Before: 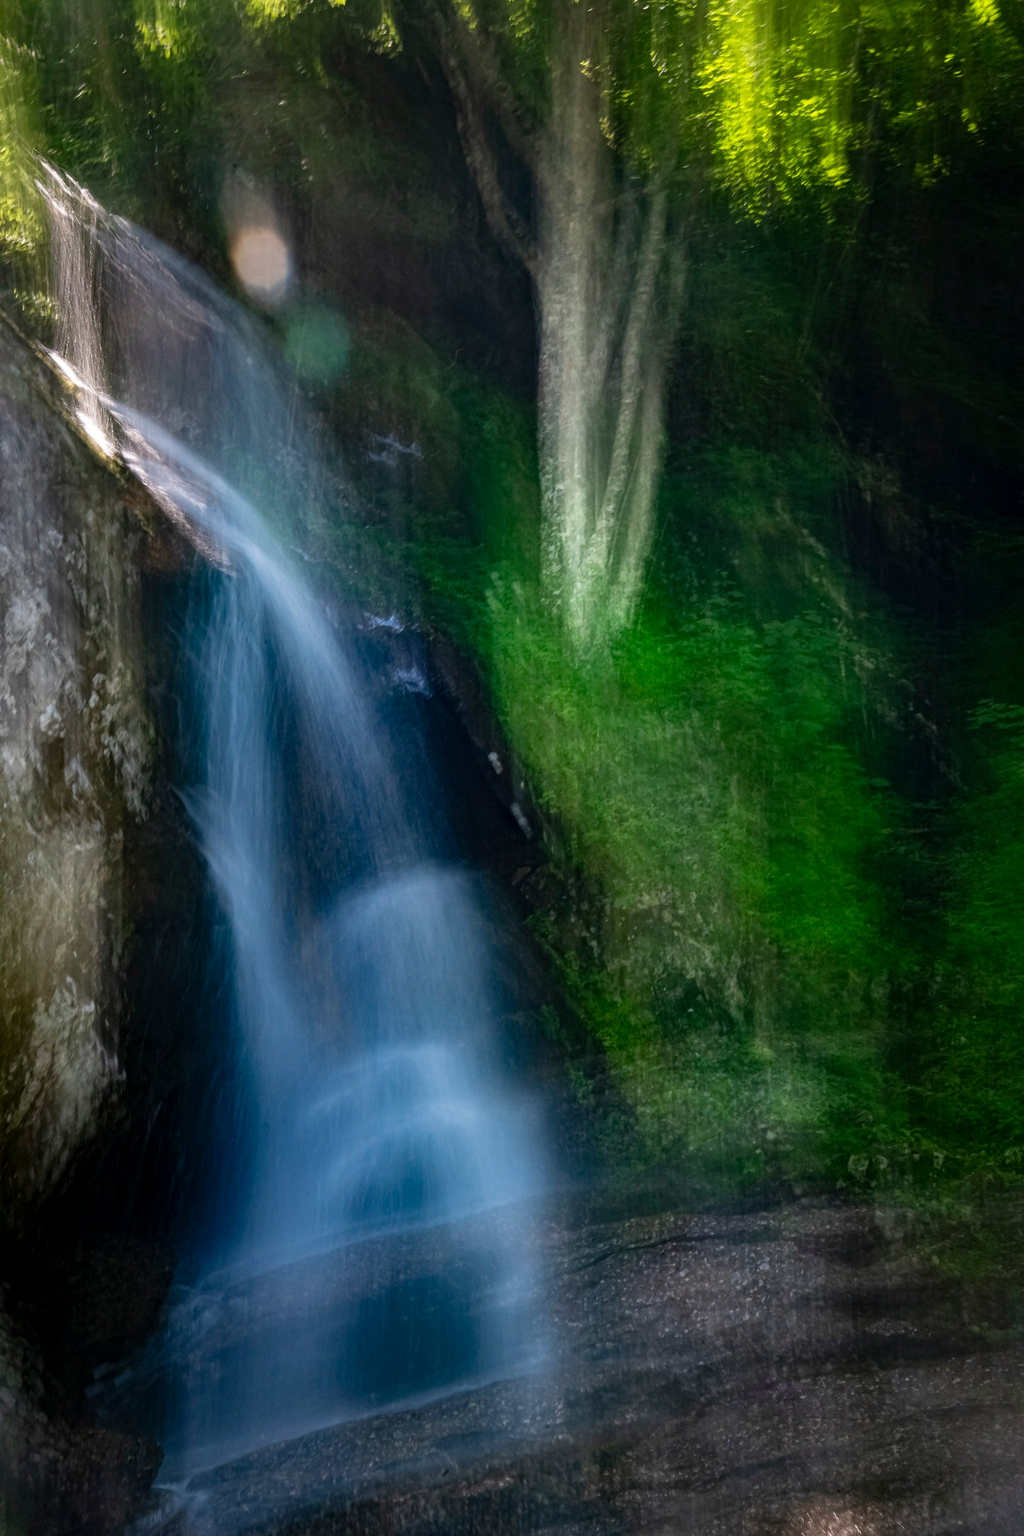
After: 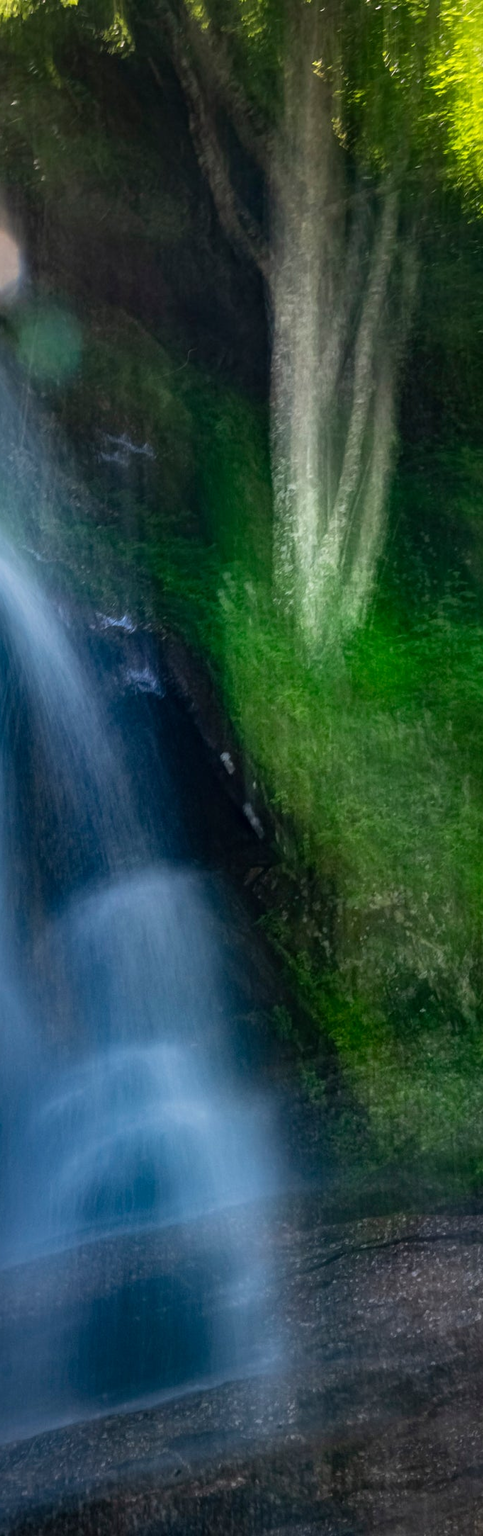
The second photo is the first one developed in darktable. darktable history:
crop: left 26.183%, right 26.567%
